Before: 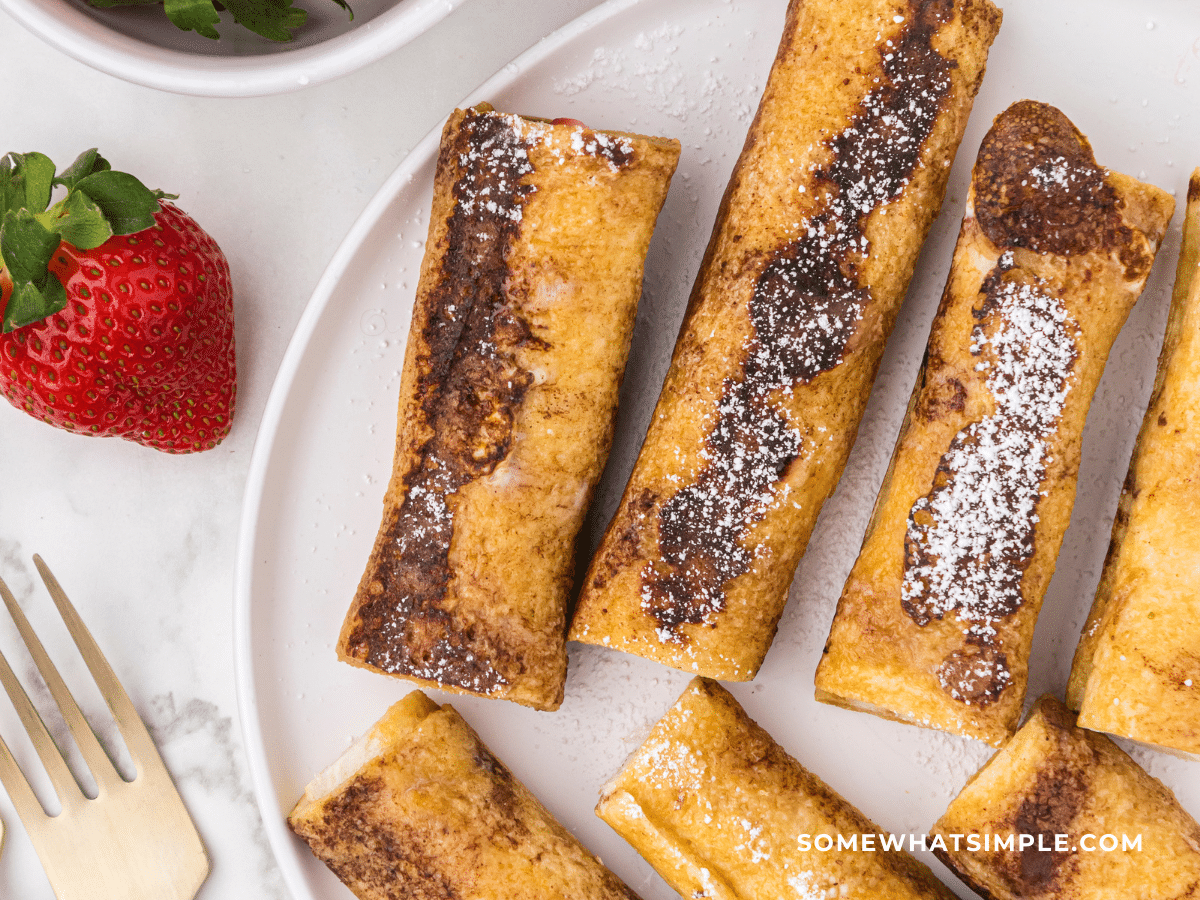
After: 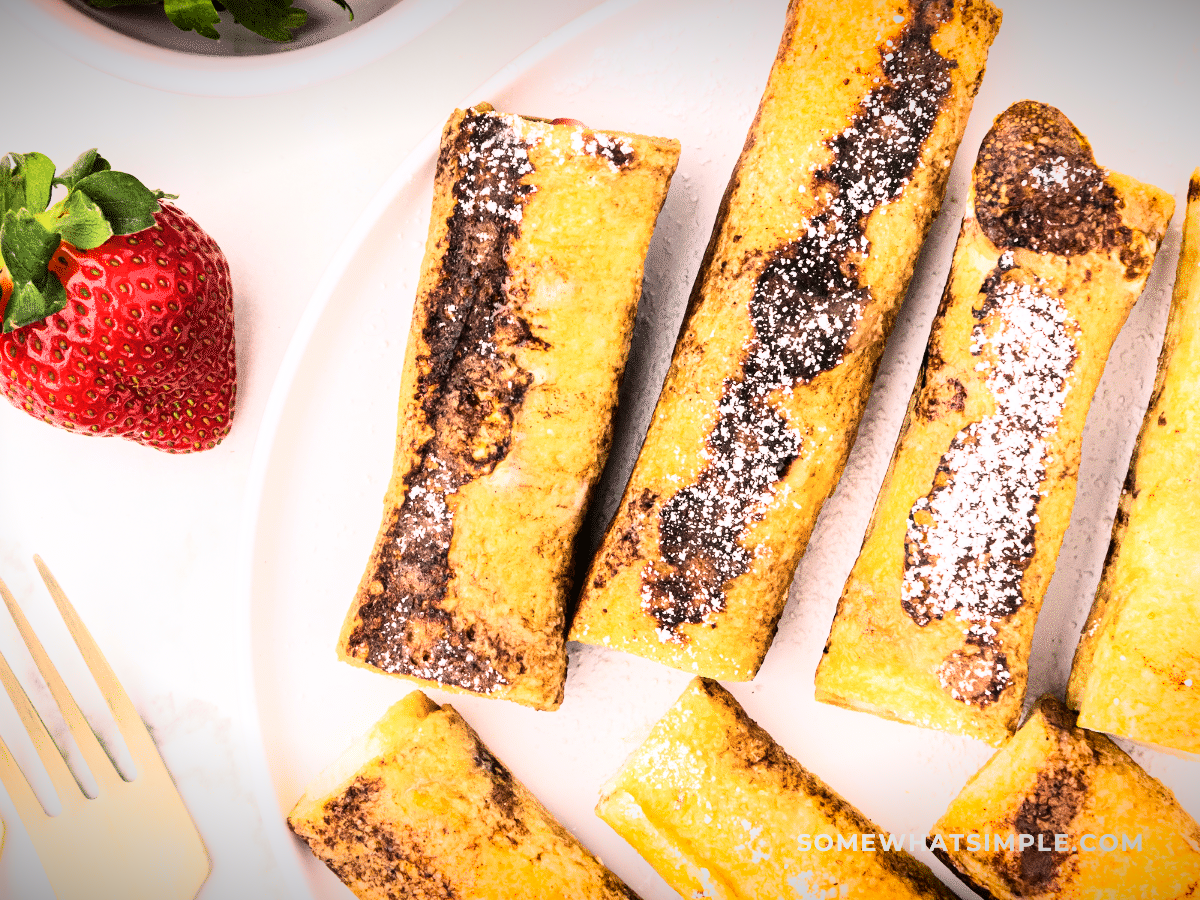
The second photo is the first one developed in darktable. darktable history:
white balance: emerald 1
rgb curve: curves: ch0 [(0, 0) (0.21, 0.15) (0.24, 0.21) (0.5, 0.75) (0.75, 0.96) (0.89, 0.99) (1, 1)]; ch1 [(0, 0.02) (0.21, 0.13) (0.25, 0.2) (0.5, 0.67) (0.75, 0.9) (0.89, 0.97) (1, 1)]; ch2 [(0, 0.02) (0.21, 0.13) (0.25, 0.2) (0.5, 0.67) (0.75, 0.9) (0.89, 0.97) (1, 1)], compensate middle gray true
vignetting: fall-off start 98.29%, fall-off radius 100%, brightness -1, saturation 0.5, width/height ratio 1.428
